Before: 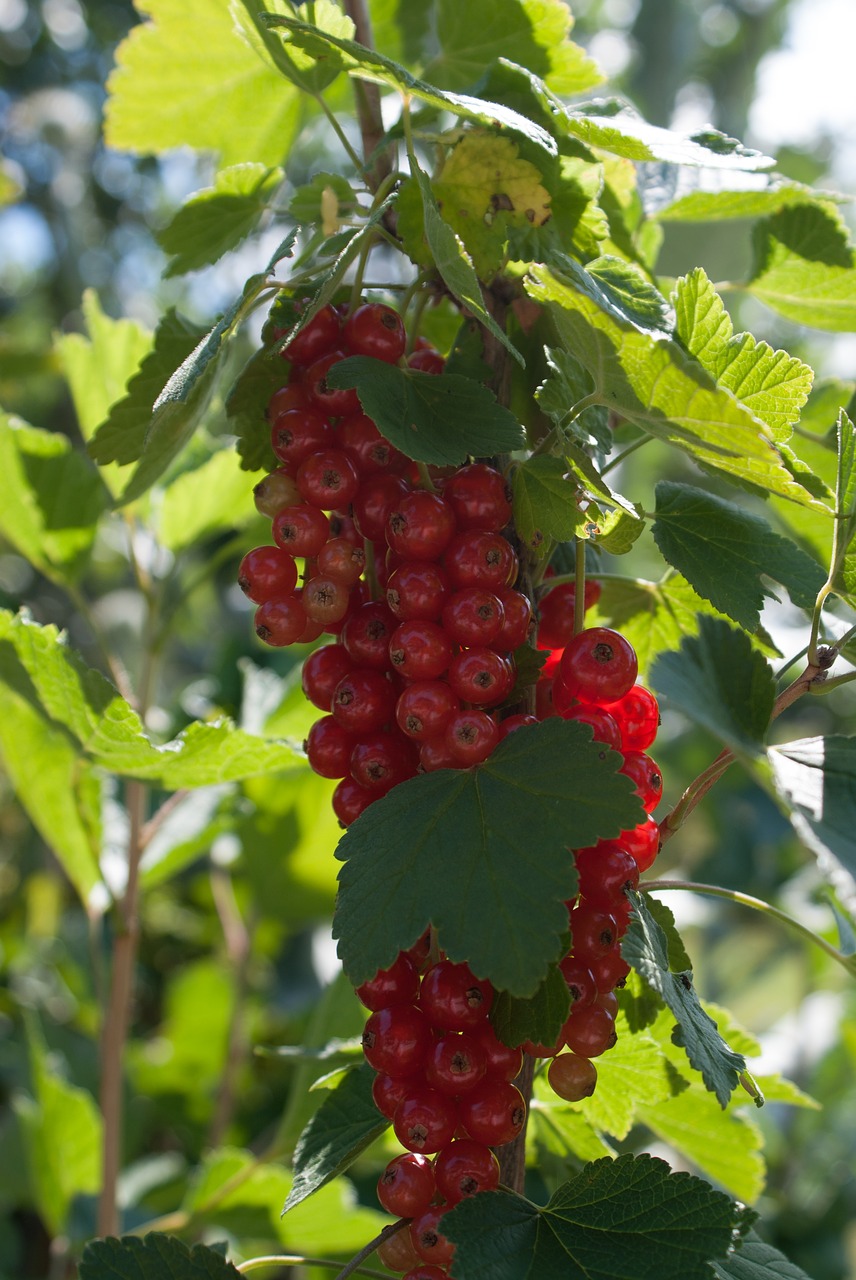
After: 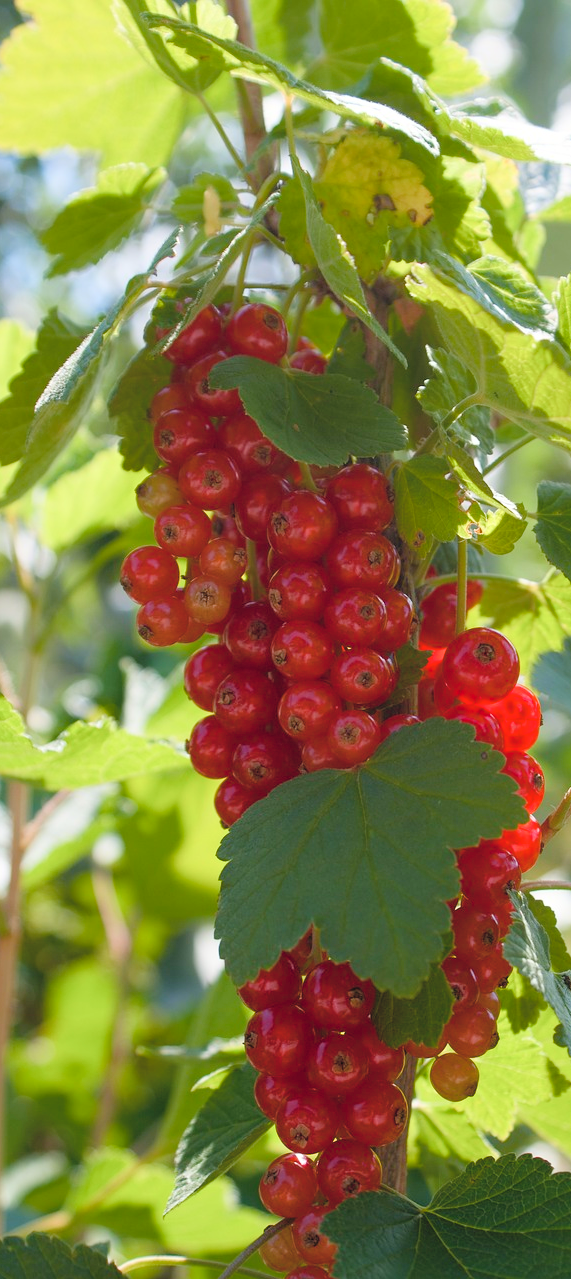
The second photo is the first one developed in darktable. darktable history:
color balance rgb: power › chroma 0.309%, power › hue 23.77°, perceptual saturation grading › global saturation 20%, perceptual saturation grading › highlights -49.516%, perceptual saturation grading › shadows 26.042%, global vibrance 20%
crop and rotate: left 13.812%, right 19.42%
contrast brightness saturation: contrast 0.097, brightness 0.315, saturation 0.141
